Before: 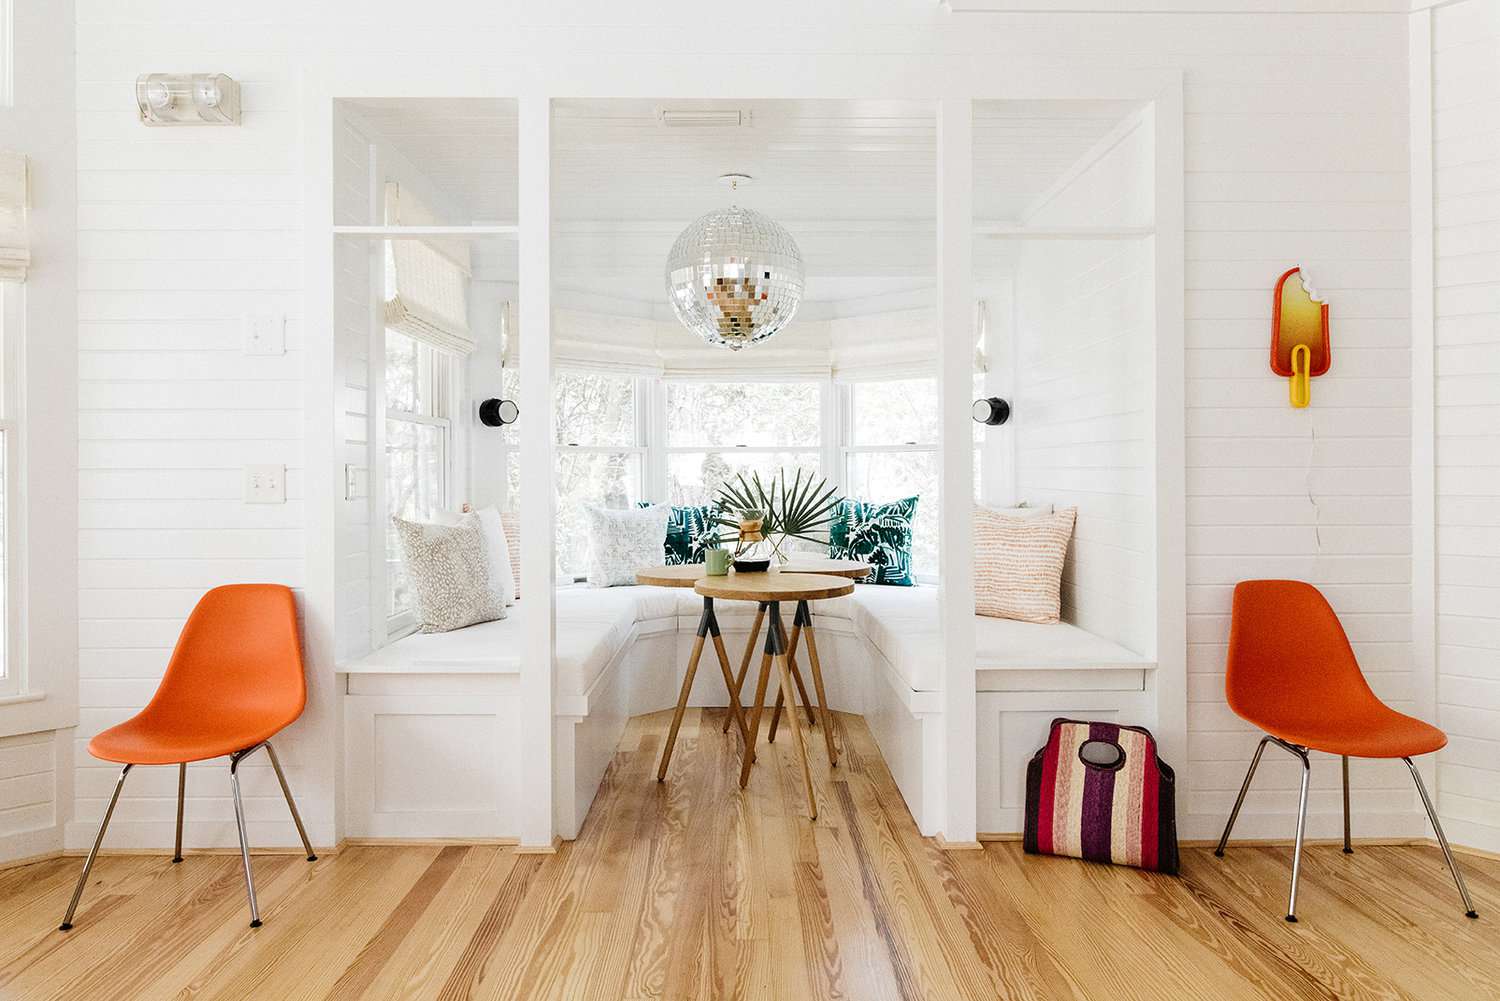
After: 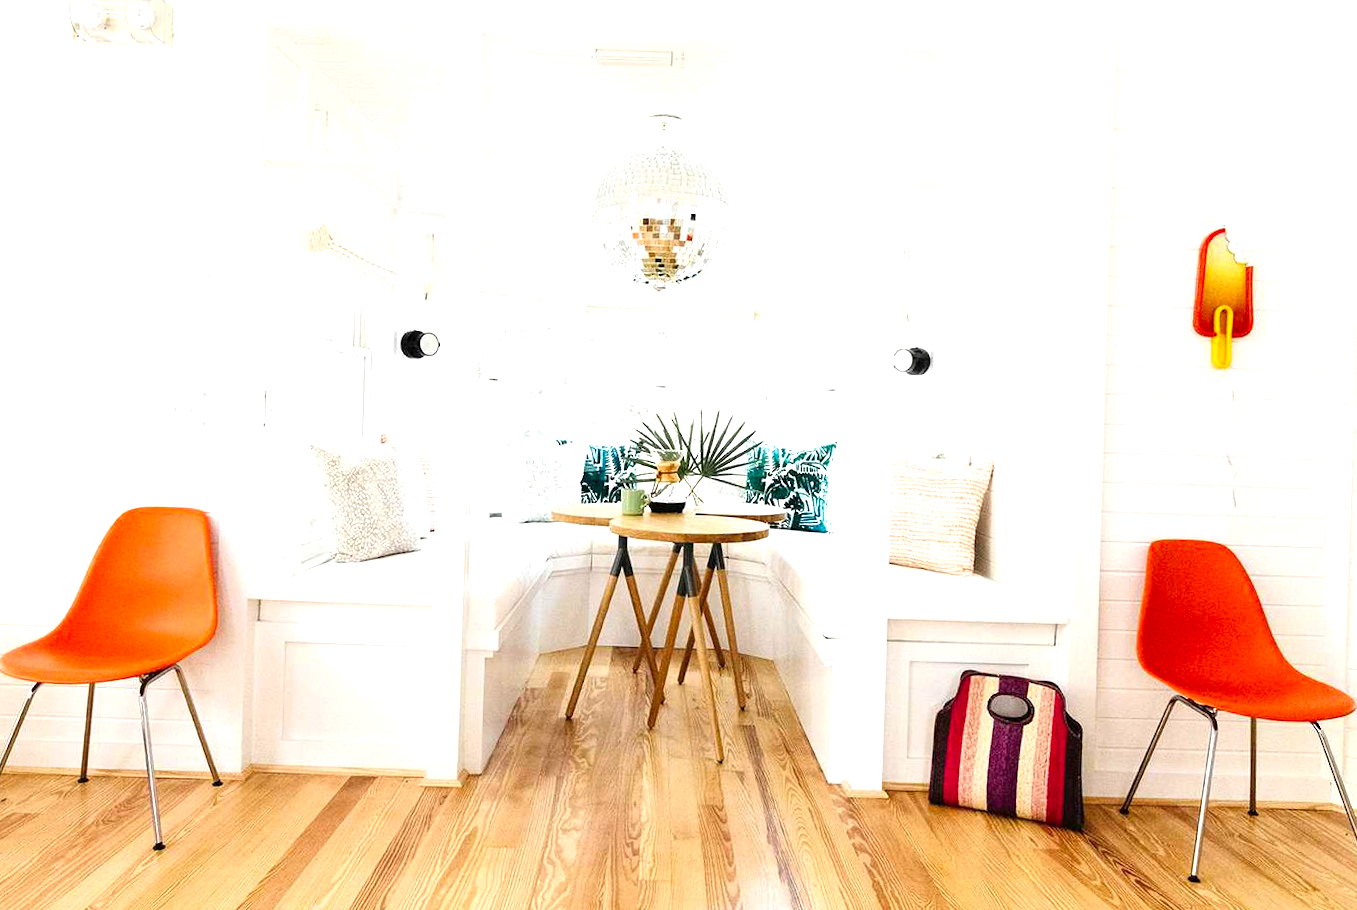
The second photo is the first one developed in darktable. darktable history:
levels: black 3.84%, levels [0, 0.476, 0.951]
crop and rotate: angle -2.06°, left 3.123%, top 3.584%, right 1.578%, bottom 0.557%
contrast brightness saturation: contrast 0.039, saturation 0.164
exposure: exposure 0.653 EV, compensate highlight preservation false
